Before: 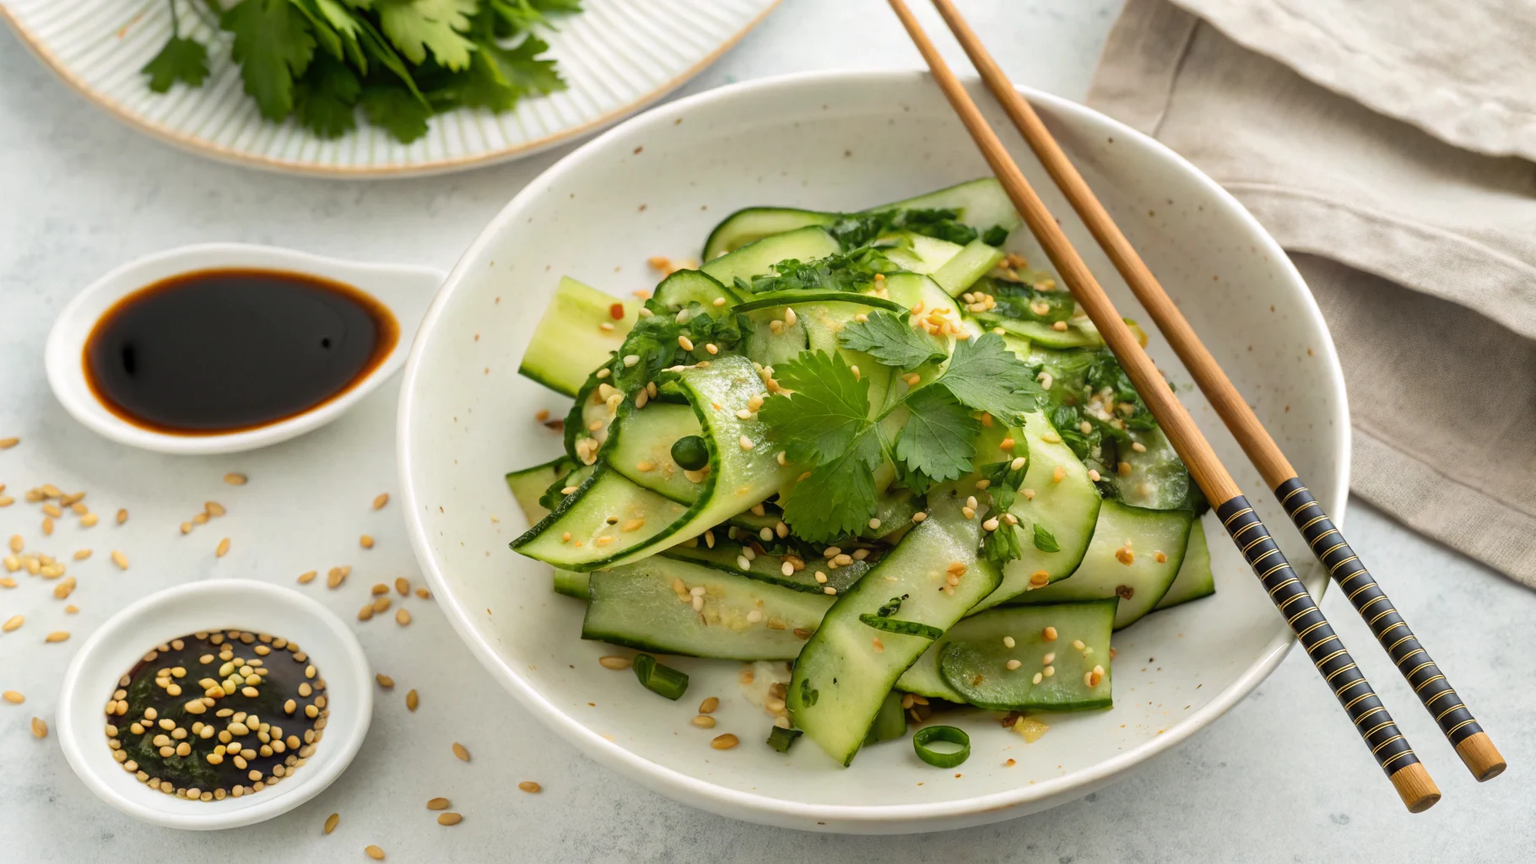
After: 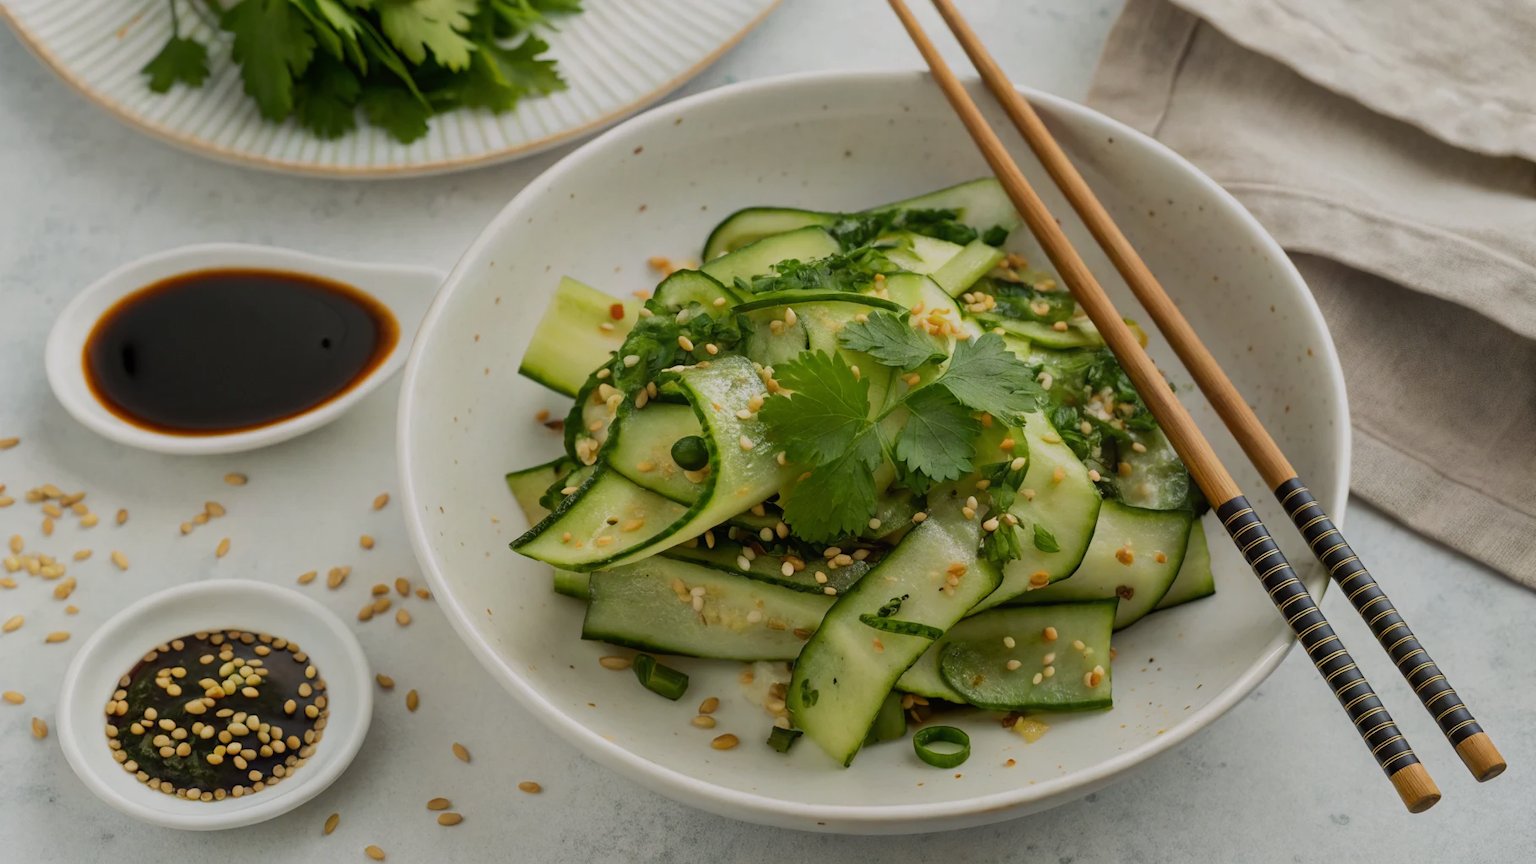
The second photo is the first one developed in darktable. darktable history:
exposure: black level correction 0, exposure -0.683 EV, compensate highlight preservation false
